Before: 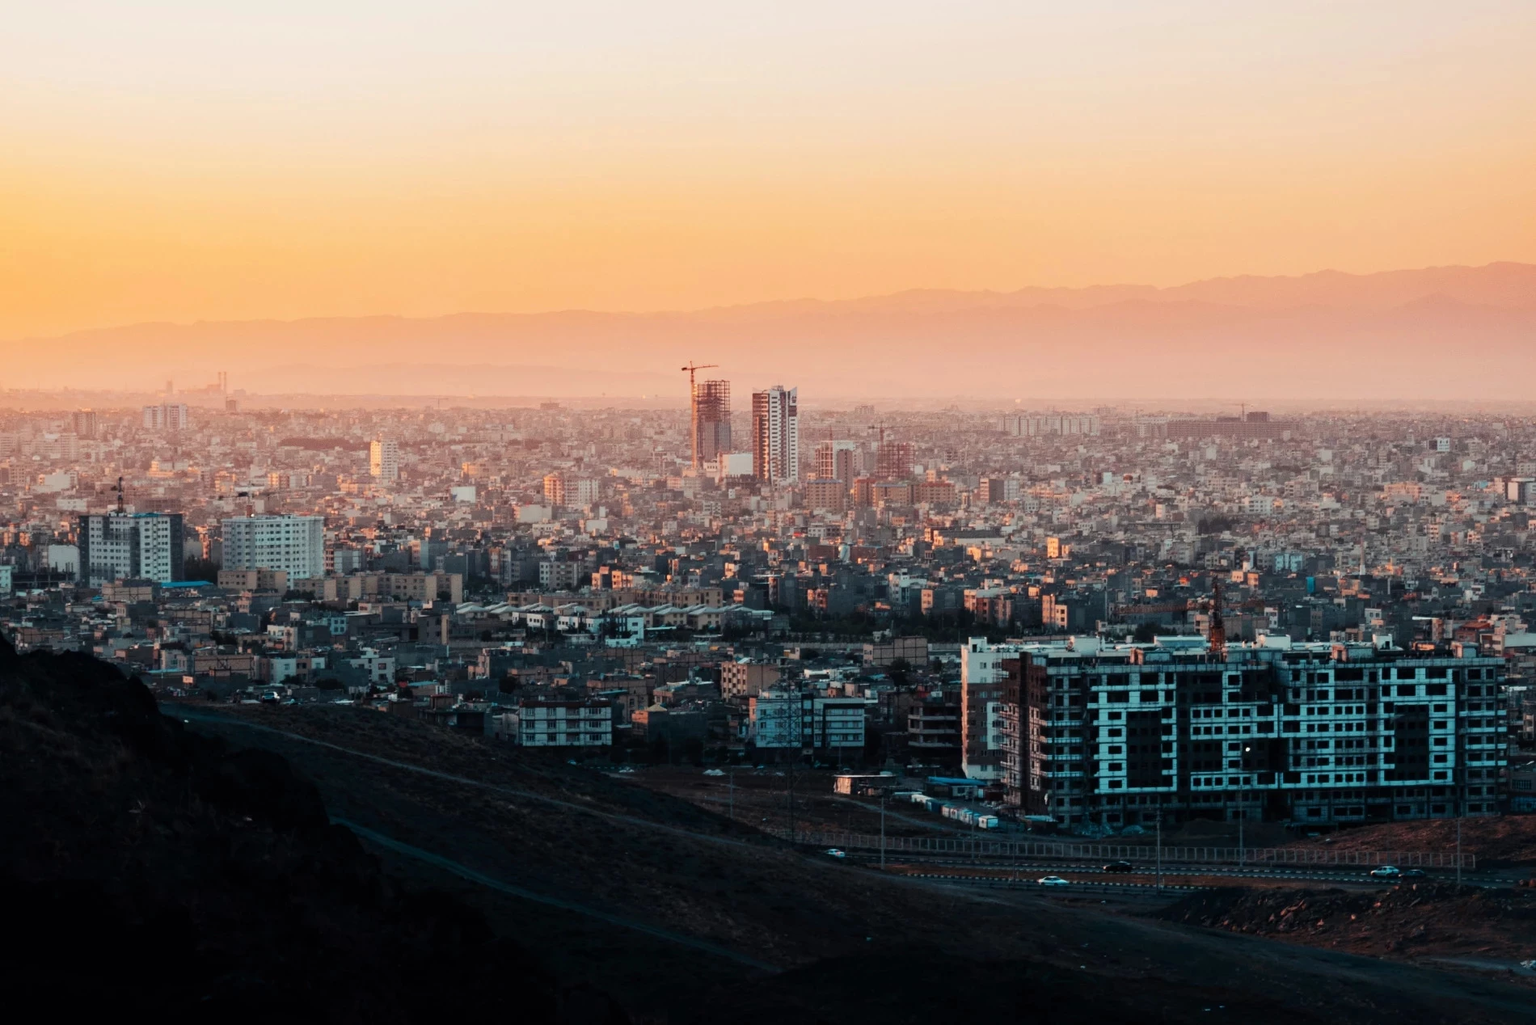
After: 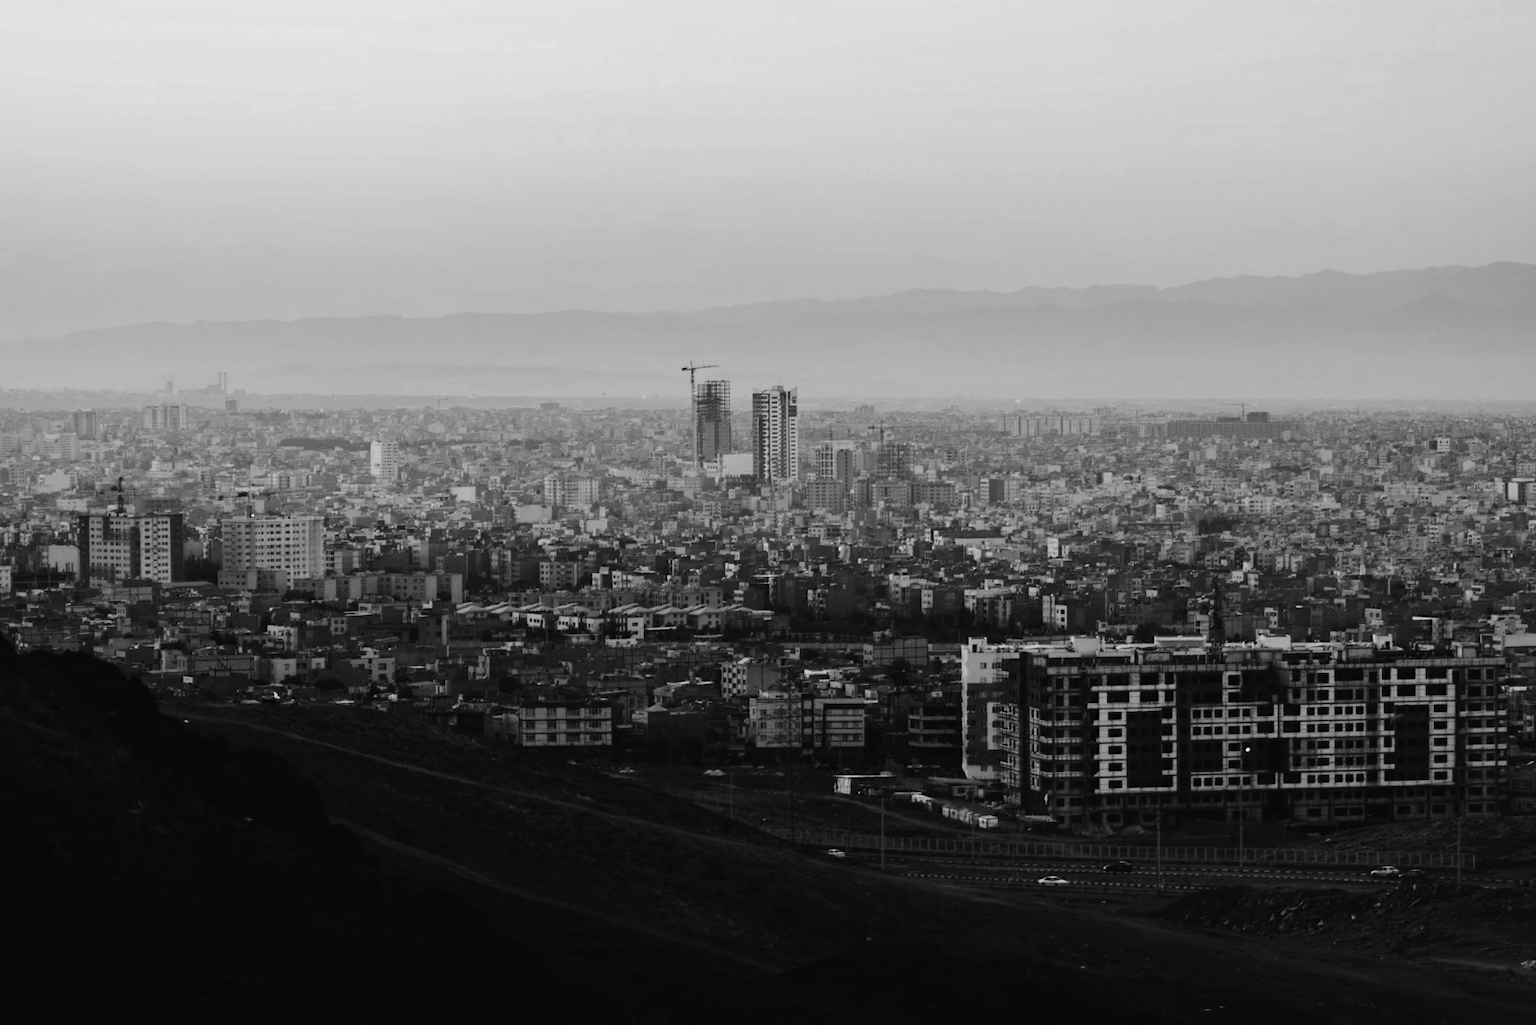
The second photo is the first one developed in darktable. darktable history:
tone curve: curves: ch0 [(0, 0) (0.003, 0.019) (0.011, 0.022) (0.025, 0.027) (0.044, 0.037) (0.069, 0.049) (0.1, 0.066) (0.136, 0.091) (0.177, 0.125) (0.224, 0.159) (0.277, 0.206) (0.335, 0.266) (0.399, 0.332) (0.468, 0.411) (0.543, 0.492) (0.623, 0.577) (0.709, 0.668) (0.801, 0.767) (0.898, 0.869) (1, 1)], preserve colors none
color look up table: target L [94.45, 92, 85.27, 77.34, 71.84, 53.19, 51.22, 39.9, 201.6, 88.12, 75.52, 71.47, 63.6, 67.24, 64.74, 56.32, 58.25, 50.83, 42.37, 38.52, 36.84, 27.98, 15.64, 14.2, 95.14, 76.98, 76.61, 60.17, 63.6, 53.98, 57.09, 47.24, 26.21, 44, 41.14, 37.41, 16.11, 35.3, 17.06, 22.16, 5.464, 15.64, 0.548, 94.1, 79.76, 67.49, 52.41, 35.72, 20.79], target a [0, 0.001, 0.001, 0.001, 0, 0, 0.001, 0, 0, 0.001, 0.001, 0, 0, 0.001, 0.001, 0 ×4, 0.001, 0.001, 0, 0, 0, -0.002, 0.001, 0.001, 0.001, 0, 0, 0.001, 0 ×13, 0.001, 0.001, 0, 0, 0], target b [0, -0.001 ×4, -0.002, -0.002, 0.008, -0.001 ×4, -0.002, -0.007, -0.002 ×5, -0.005, -0.005, 0.005, -0.001, -0.001, 0.021, -0.001, -0.001, -0.002 ×5, 0.005, -0.005, -0.002, -0.005, -0.001, -0.002, 0.004, -0.002, 0.003, -0.001, 0, -0.001, -0.008, -0.007, -0.002, -0.002, 0.004], num patches 49
